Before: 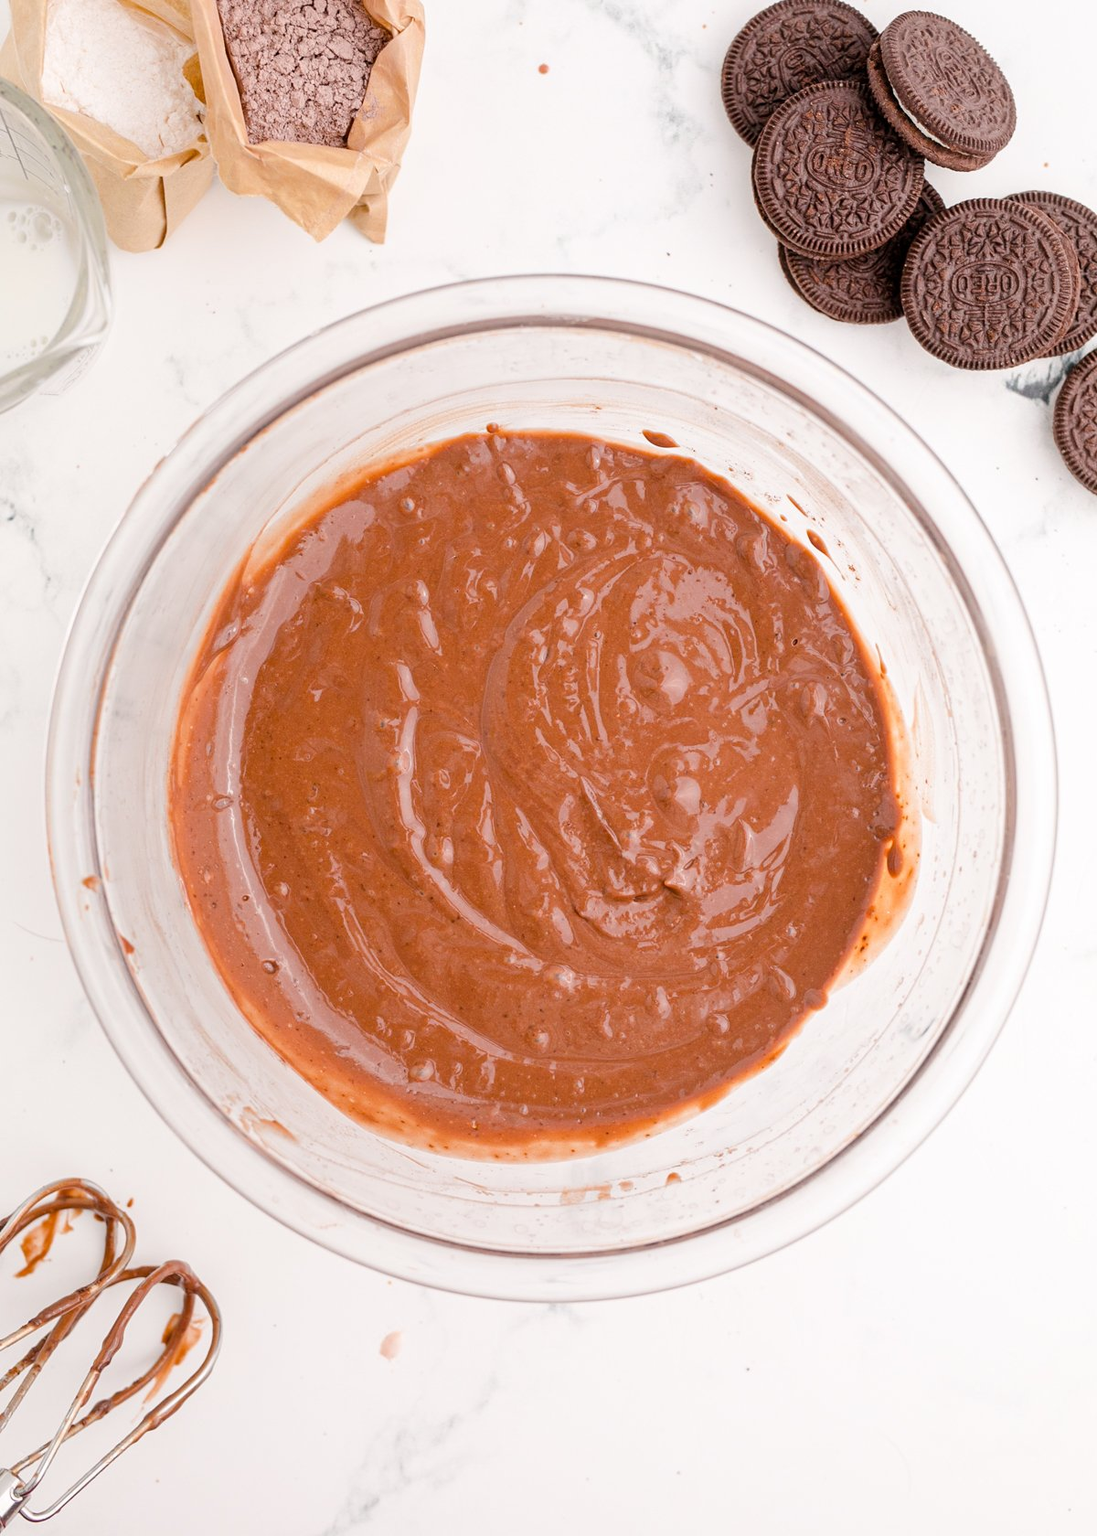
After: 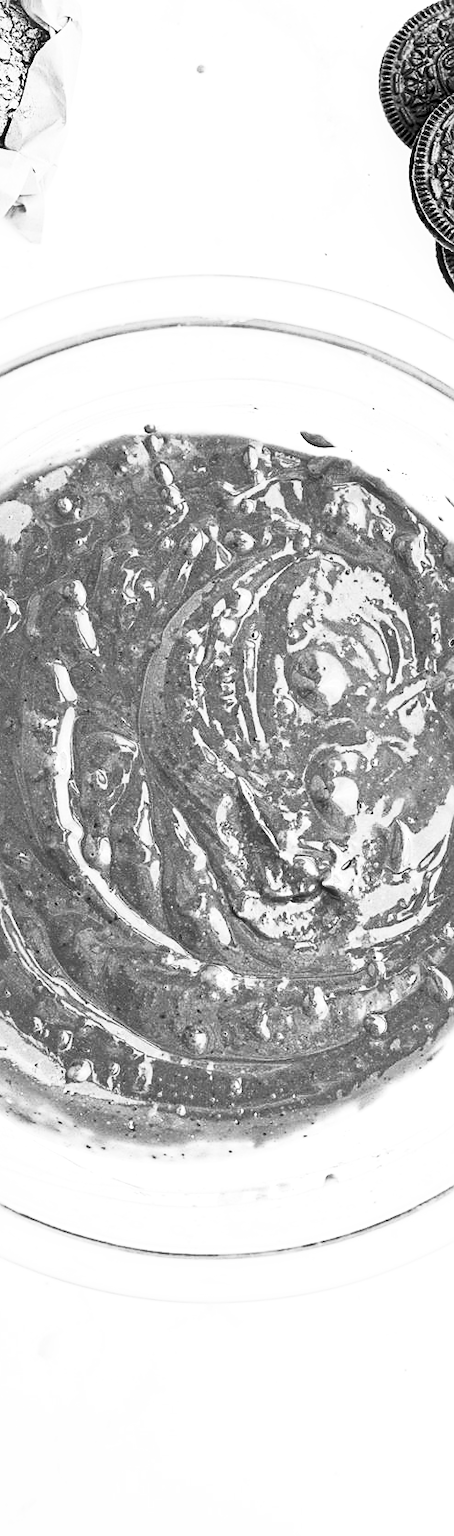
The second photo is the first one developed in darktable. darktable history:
sharpen: on, module defaults
color calibration: output gray [0.253, 0.26, 0.487, 0], x 0.37, y 0.382, temperature 4301.98 K
crop: left 31.301%, right 27.277%
contrast brightness saturation: contrast 0.838, brightness 0.582, saturation 0.603
local contrast: mode bilateral grid, contrast 21, coarseness 50, detail 119%, midtone range 0.2
